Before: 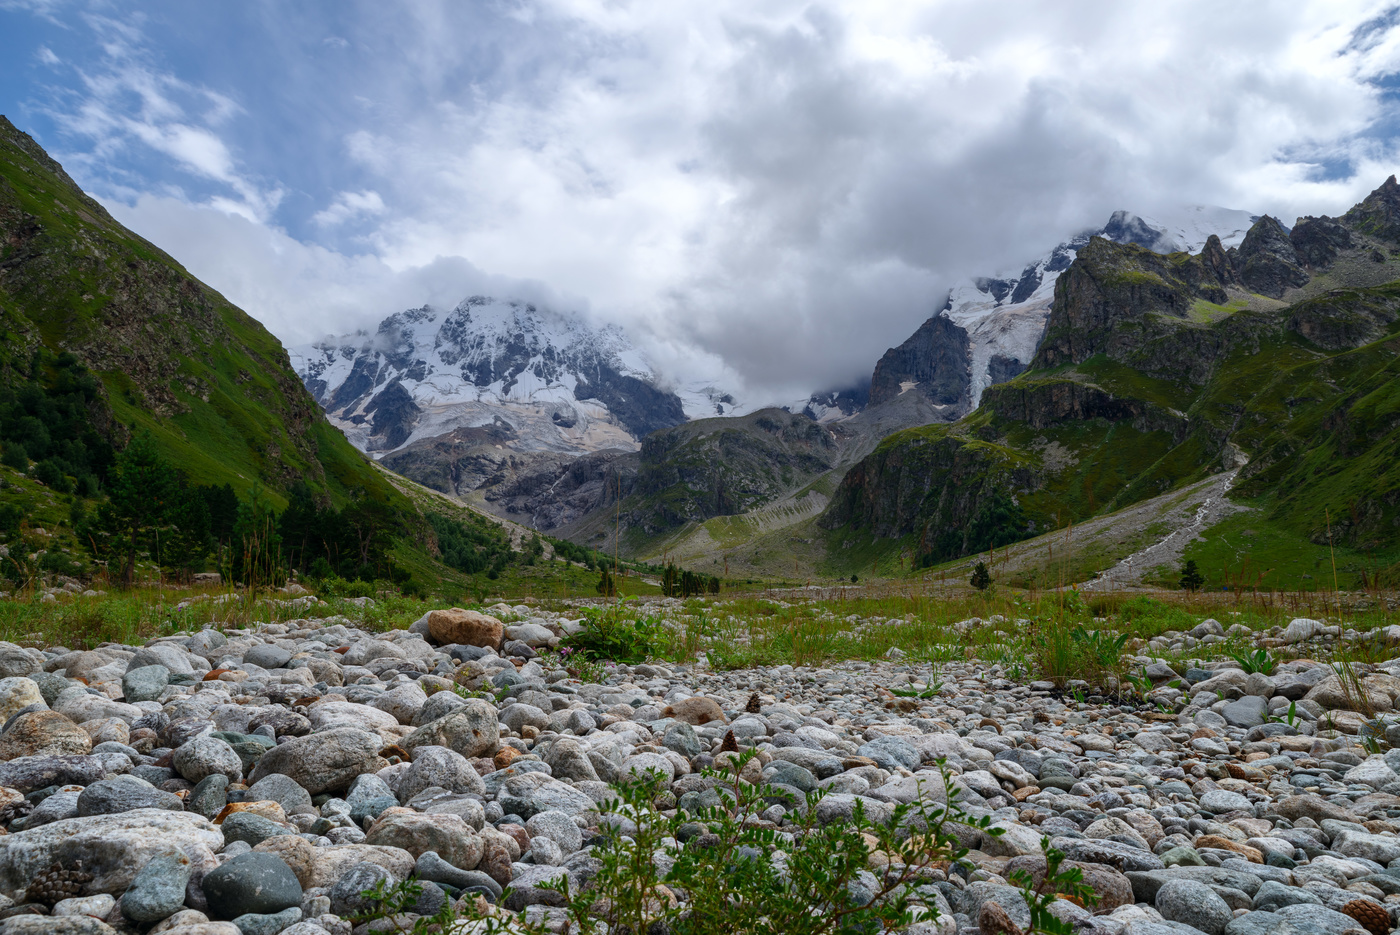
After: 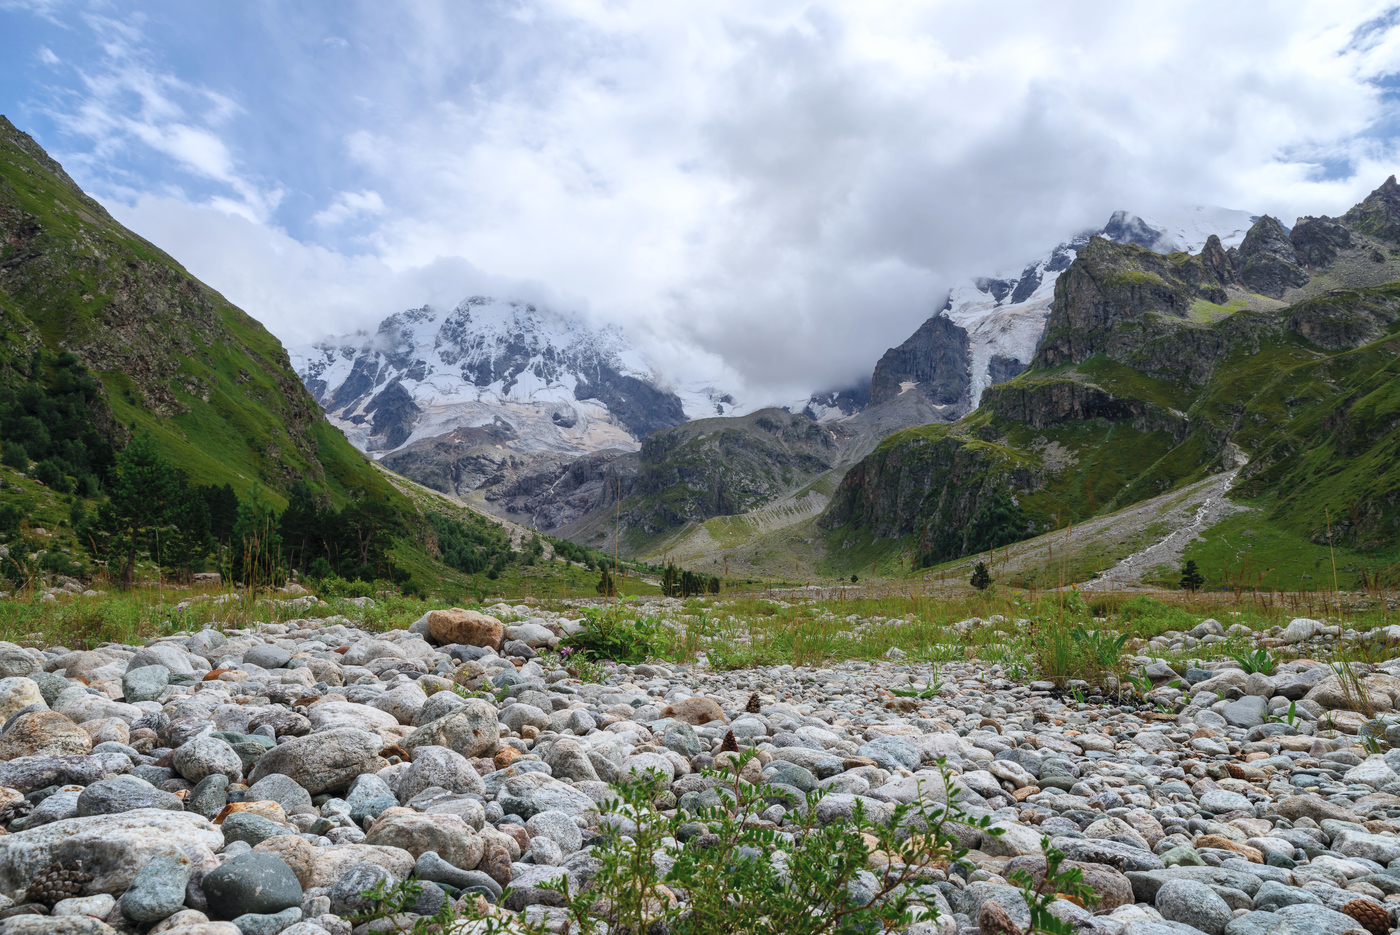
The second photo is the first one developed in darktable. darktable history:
contrast brightness saturation: contrast 0.136, brightness 0.218
exposure: exposure -0.045 EV, compensate highlight preservation false
